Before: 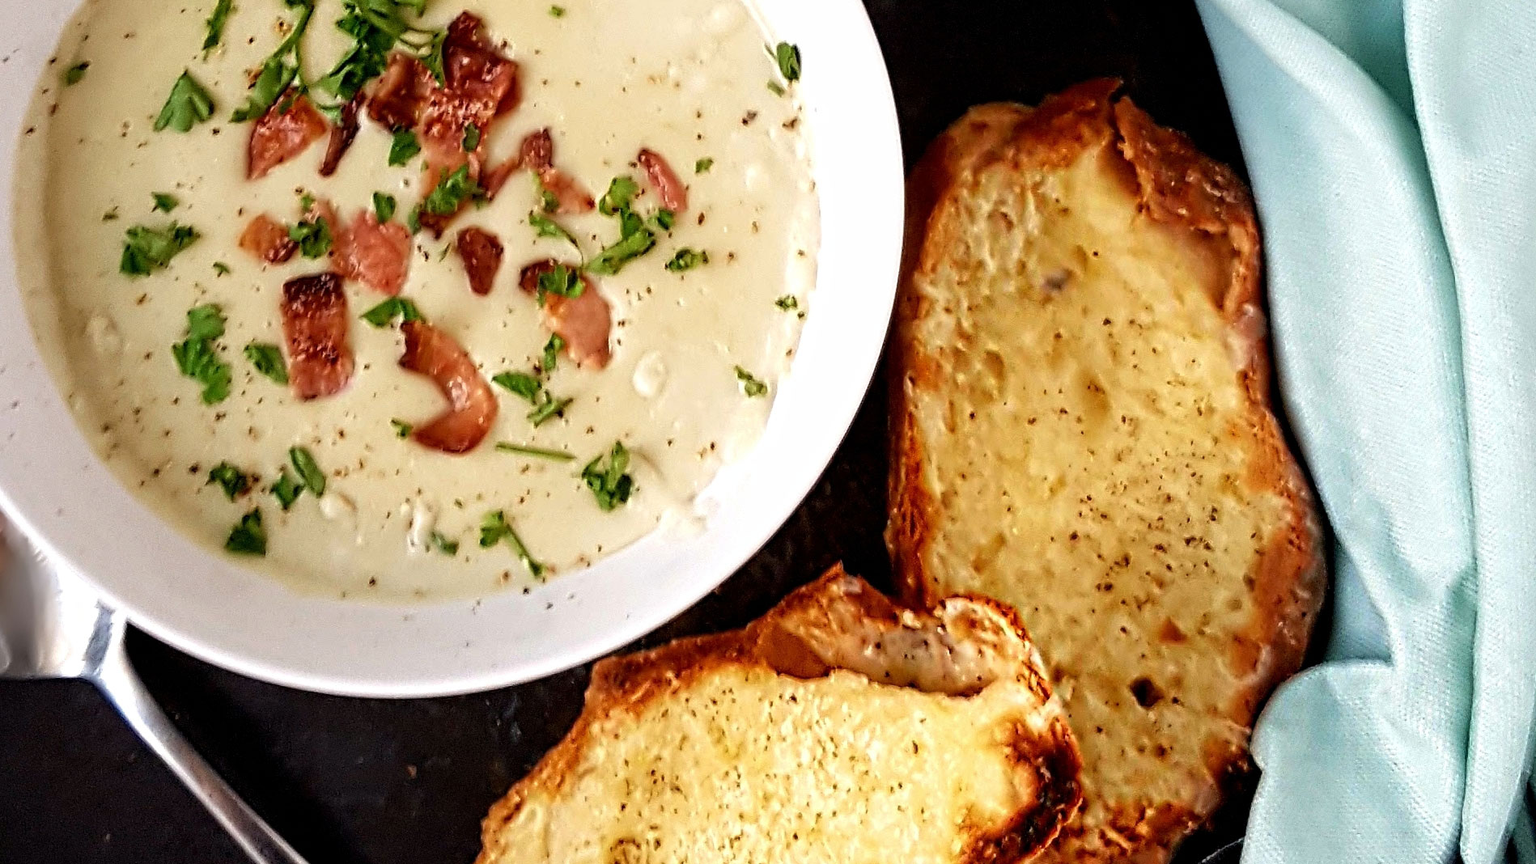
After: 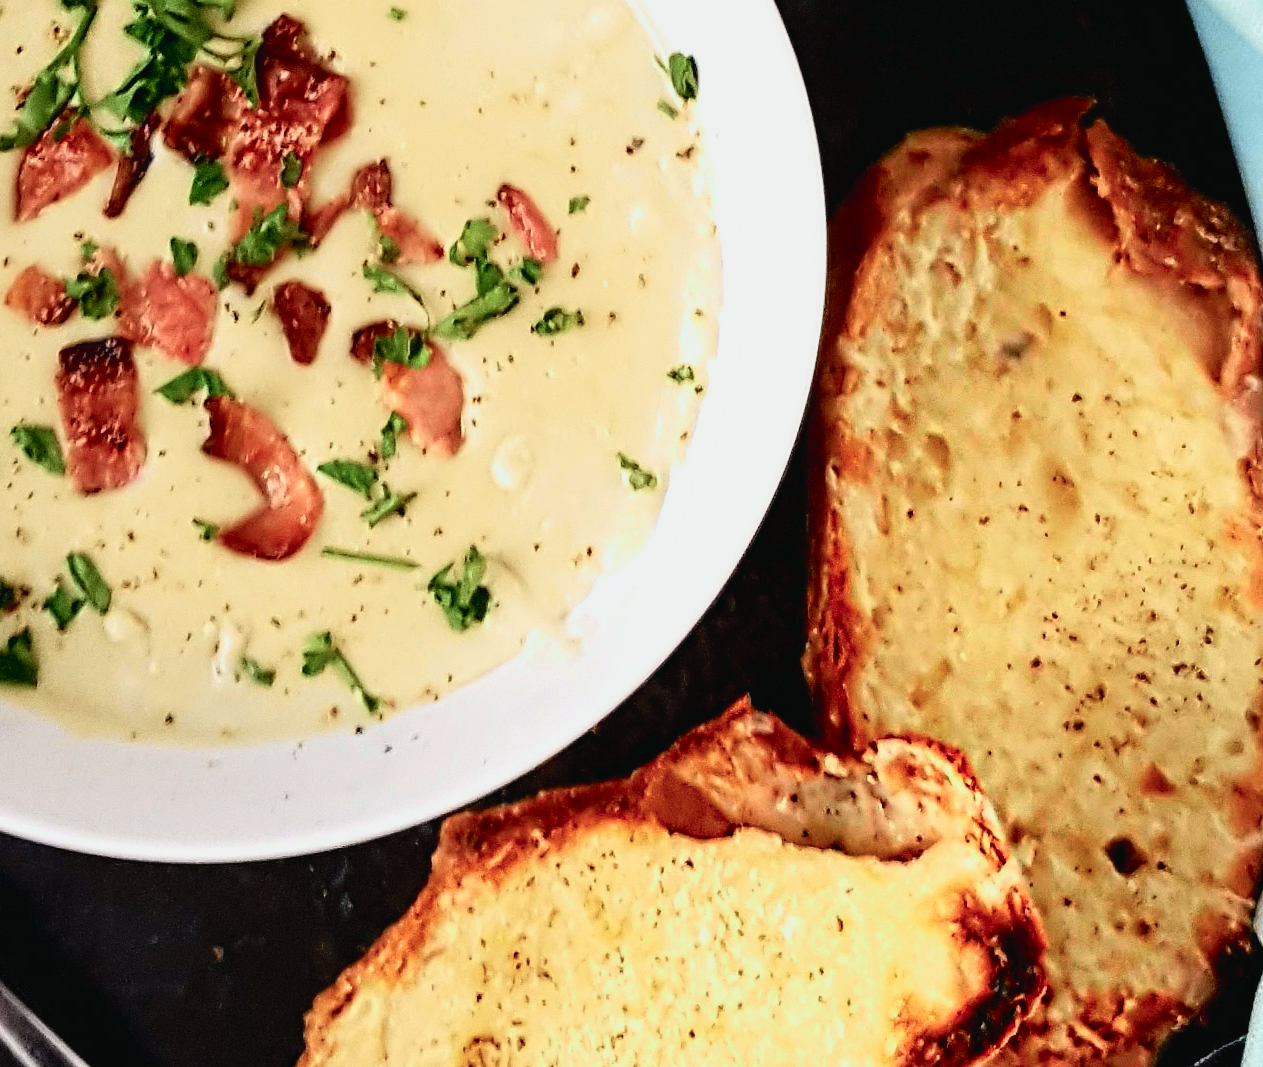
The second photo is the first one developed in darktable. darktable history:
tone equalizer: on, module defaults
tone curve: curves: ch0 [(0, 0.022) (0.114, 0.096) (0.282, 0.299) (0.456, 0.51) (0.613, 0.693) (0.786, 0.843) (0.999, 0.949)]; ch1 [(0, 0) (0.384, 0.365) (0.463, 0.447) (0.486, 0.474) (0.503, 0.5) (0.535, 0.522) (0.555, 0.546) (0.593, 0.599) (0.755, 0.793) (1, 1)]; ch2 [(0, 0) (0.369, 0.375) (0.449, 0.434) (0.501, 0.5) (0.528, 0.517) (0.561, 0.57) (0.612, 0.631) (0.668, 0.659) (1, 1)], color space Lab, independent channels, preserve colors none
crop and rotate: left 15.403%, right 18.039%
